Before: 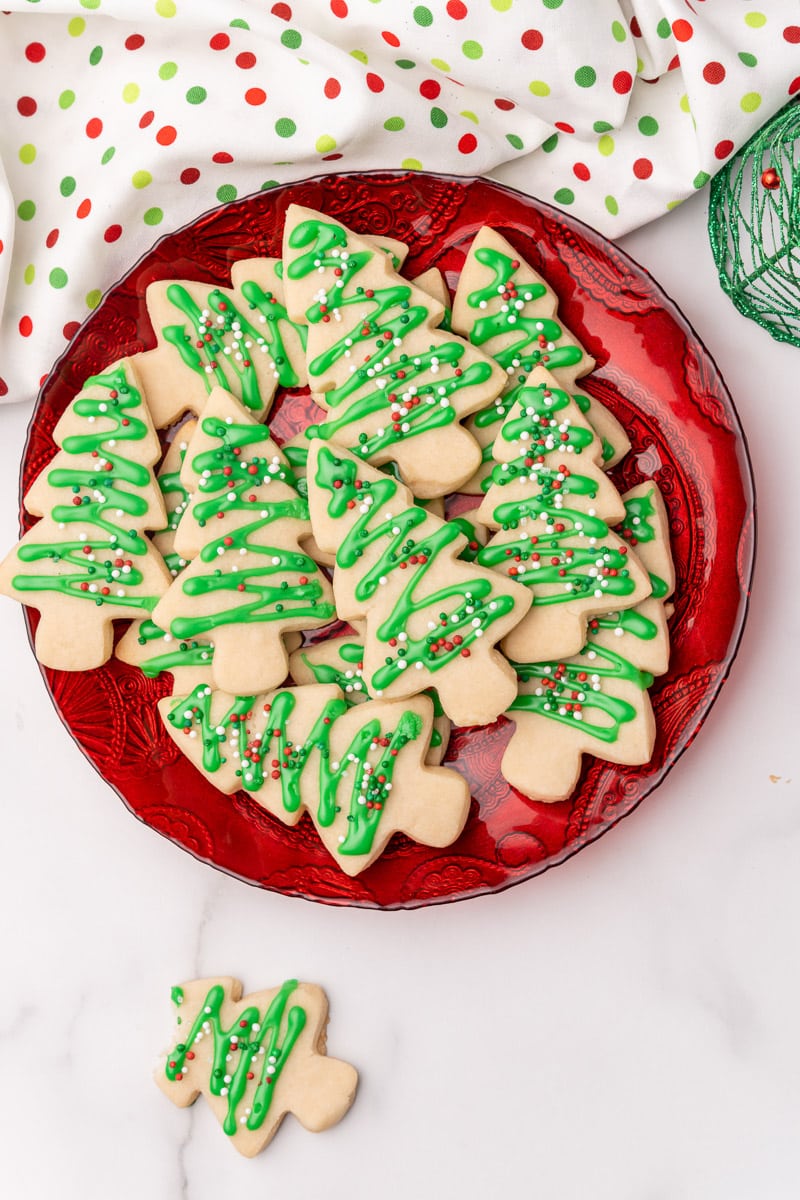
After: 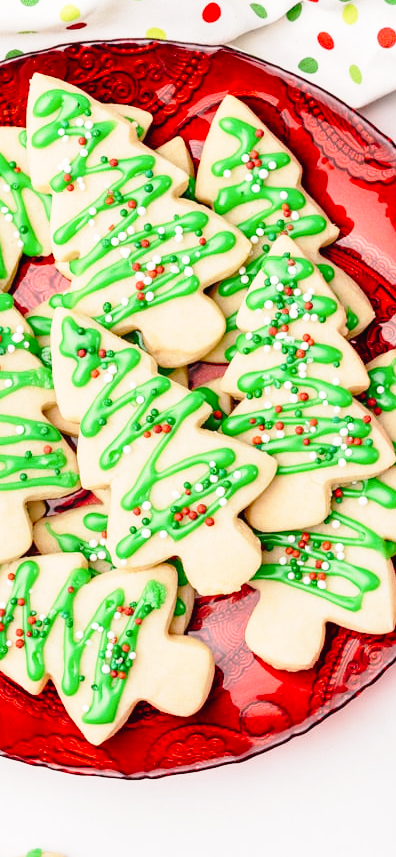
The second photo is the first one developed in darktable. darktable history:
base curve: curves: ch0 [(0, 0) (0.028, 0.03) (0.121, 0.232) (0.46, 0.748) (0.859, 0.968) (1, 1)], preserve colors none
crop: left 32.075%, top 10.976%, right 18.355%, bottom 17.596%
tone curve: curves: ch0 [(0, 0) (0.003, 0.026) (0.011, 0.024) (0.025, 0.022) (0.044, 0.031) (0.069, 0.067) (0.1, 0.094) (0.136, 0.102) (0.177, 0.14) (0.224, 0.189) (0.277, 0.238) (0.335, 0.325) (0.399, 0.379) (0.468, 0.453) (0.543, 0.528) (0.623, 0.609) (0.709, 0.695) (0.801, 0.793) (0.898, 0.898) (1, 1)], preserve colors none
